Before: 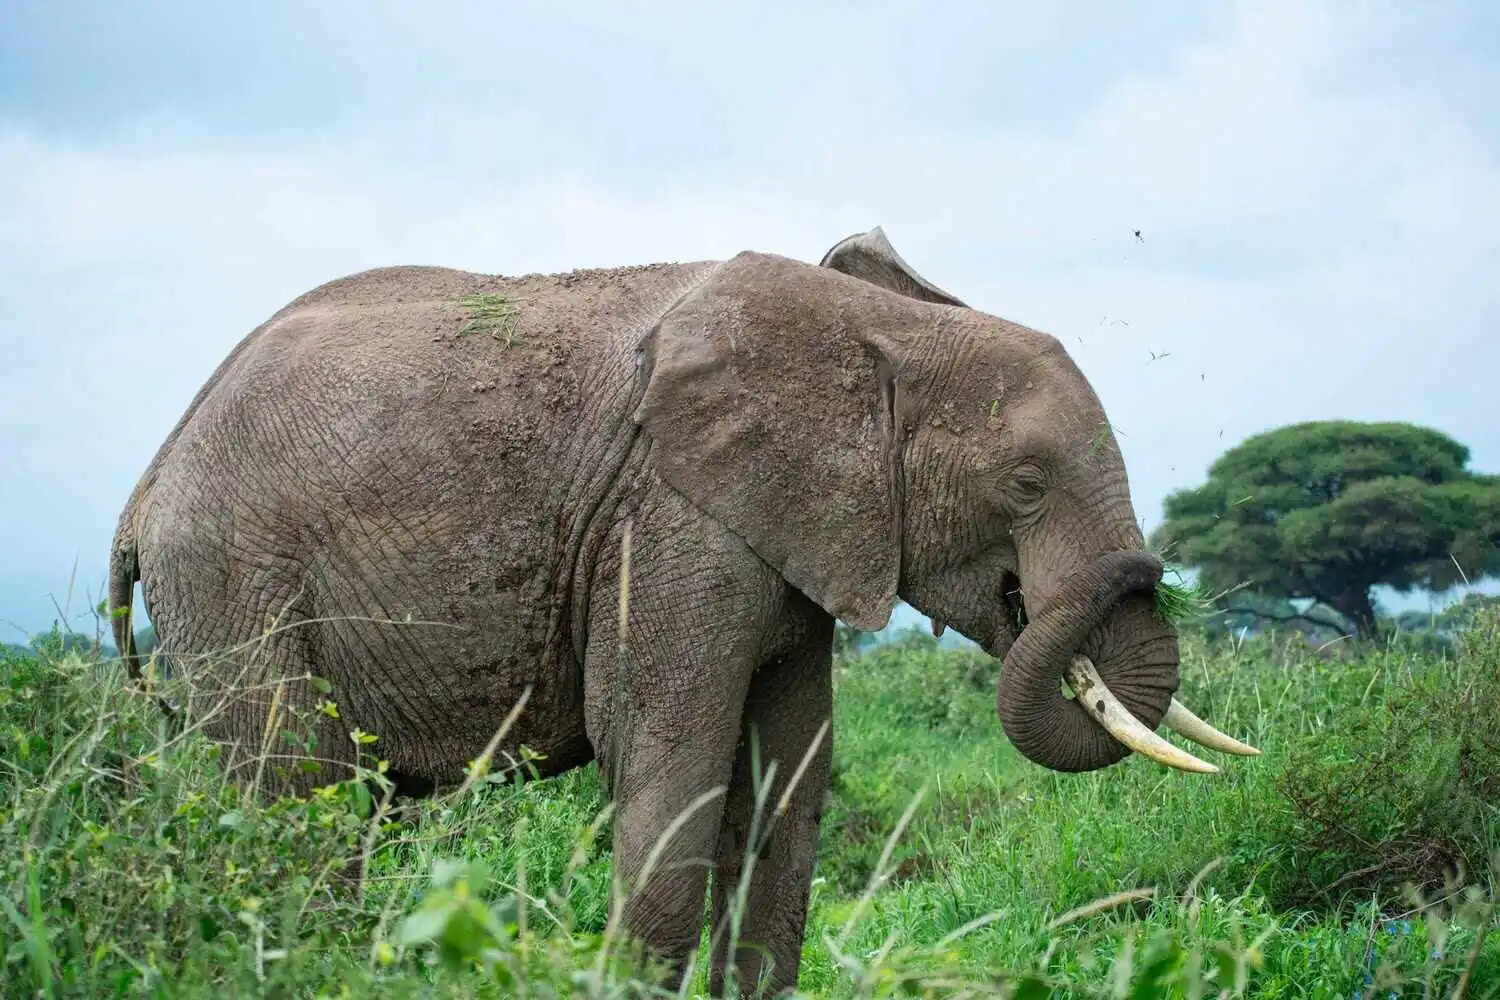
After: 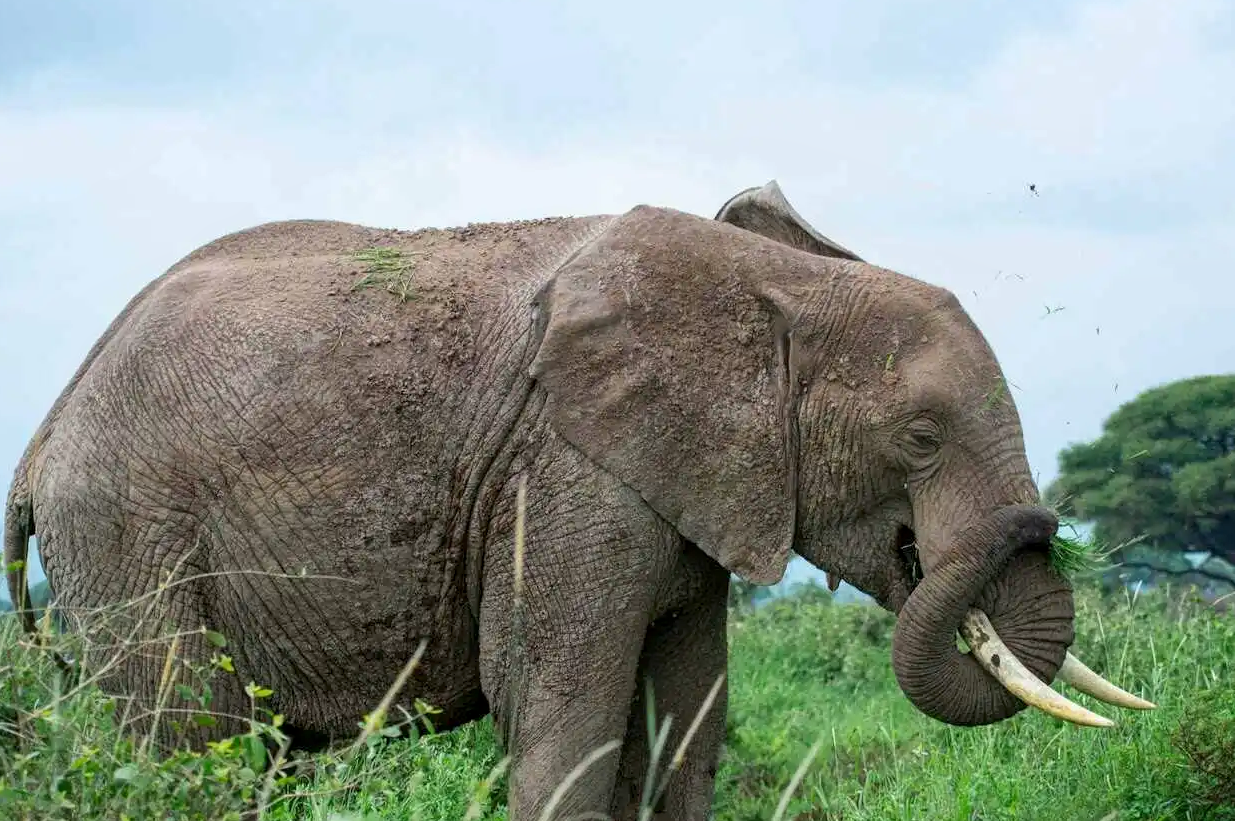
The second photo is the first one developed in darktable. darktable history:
crop and rotate: left 7.117%, top 4.625%, right 10.527%, bottom 13.268%
local contrast: highlights 61%, shadows 116%, detail 107%, midtone range 0.53
